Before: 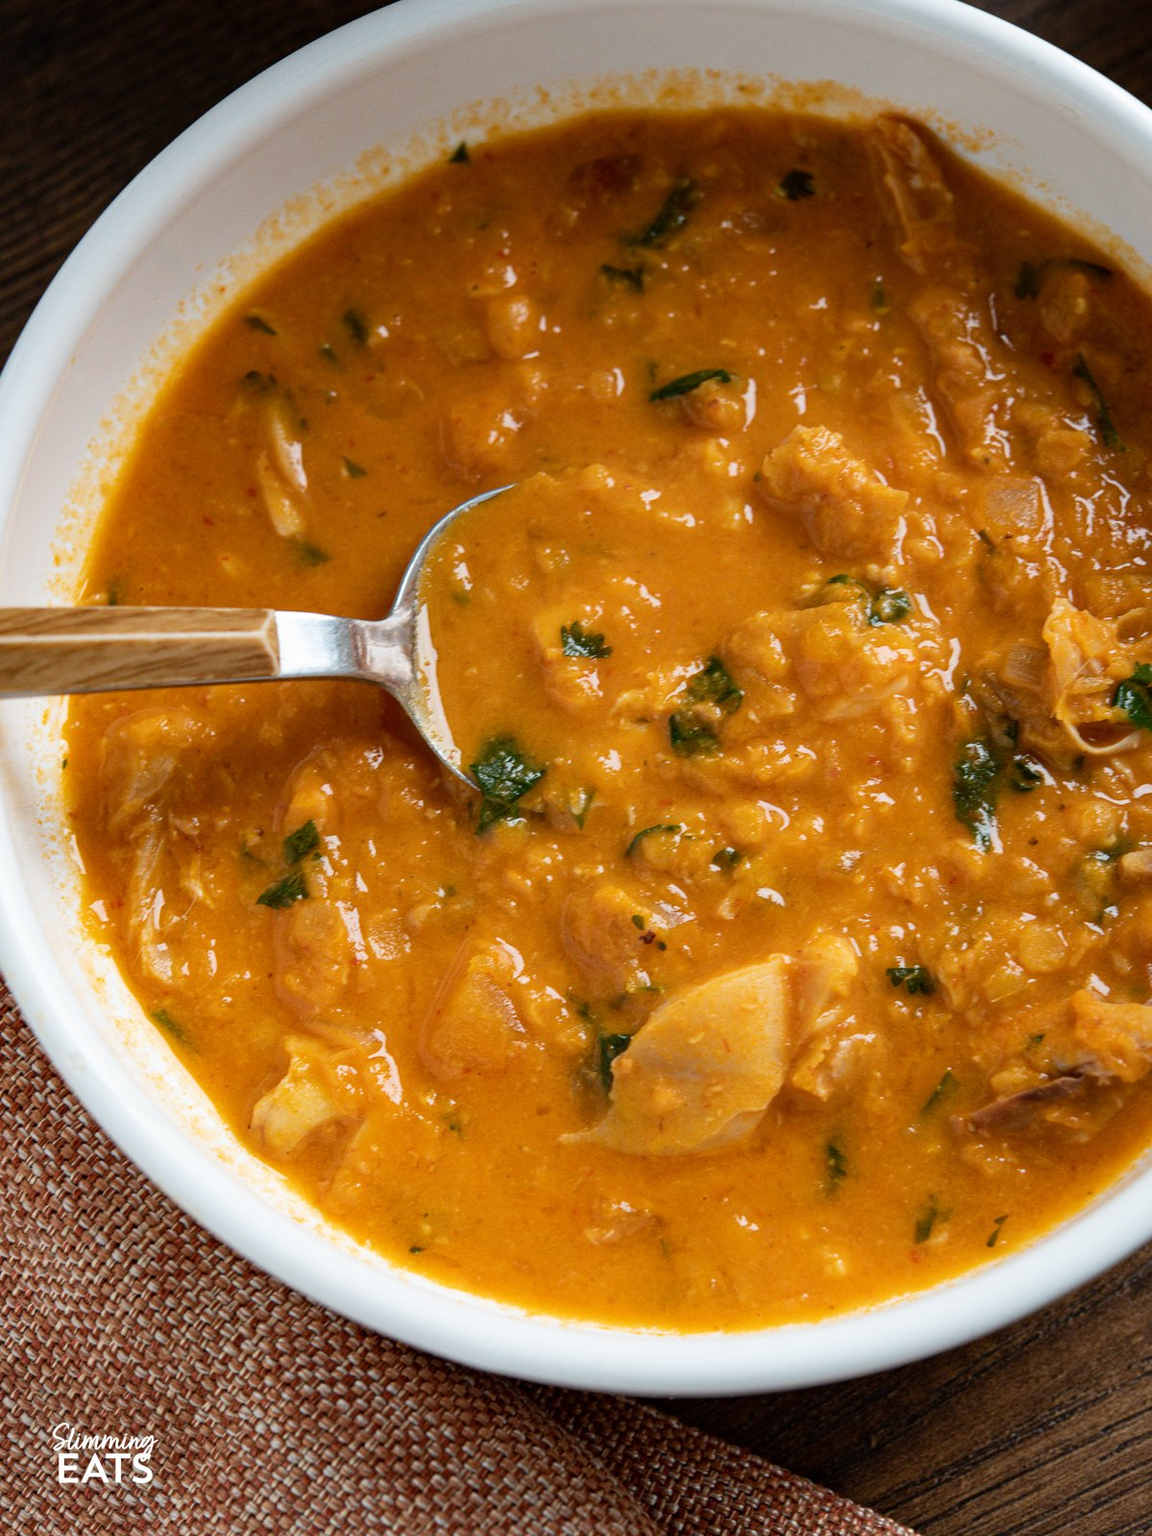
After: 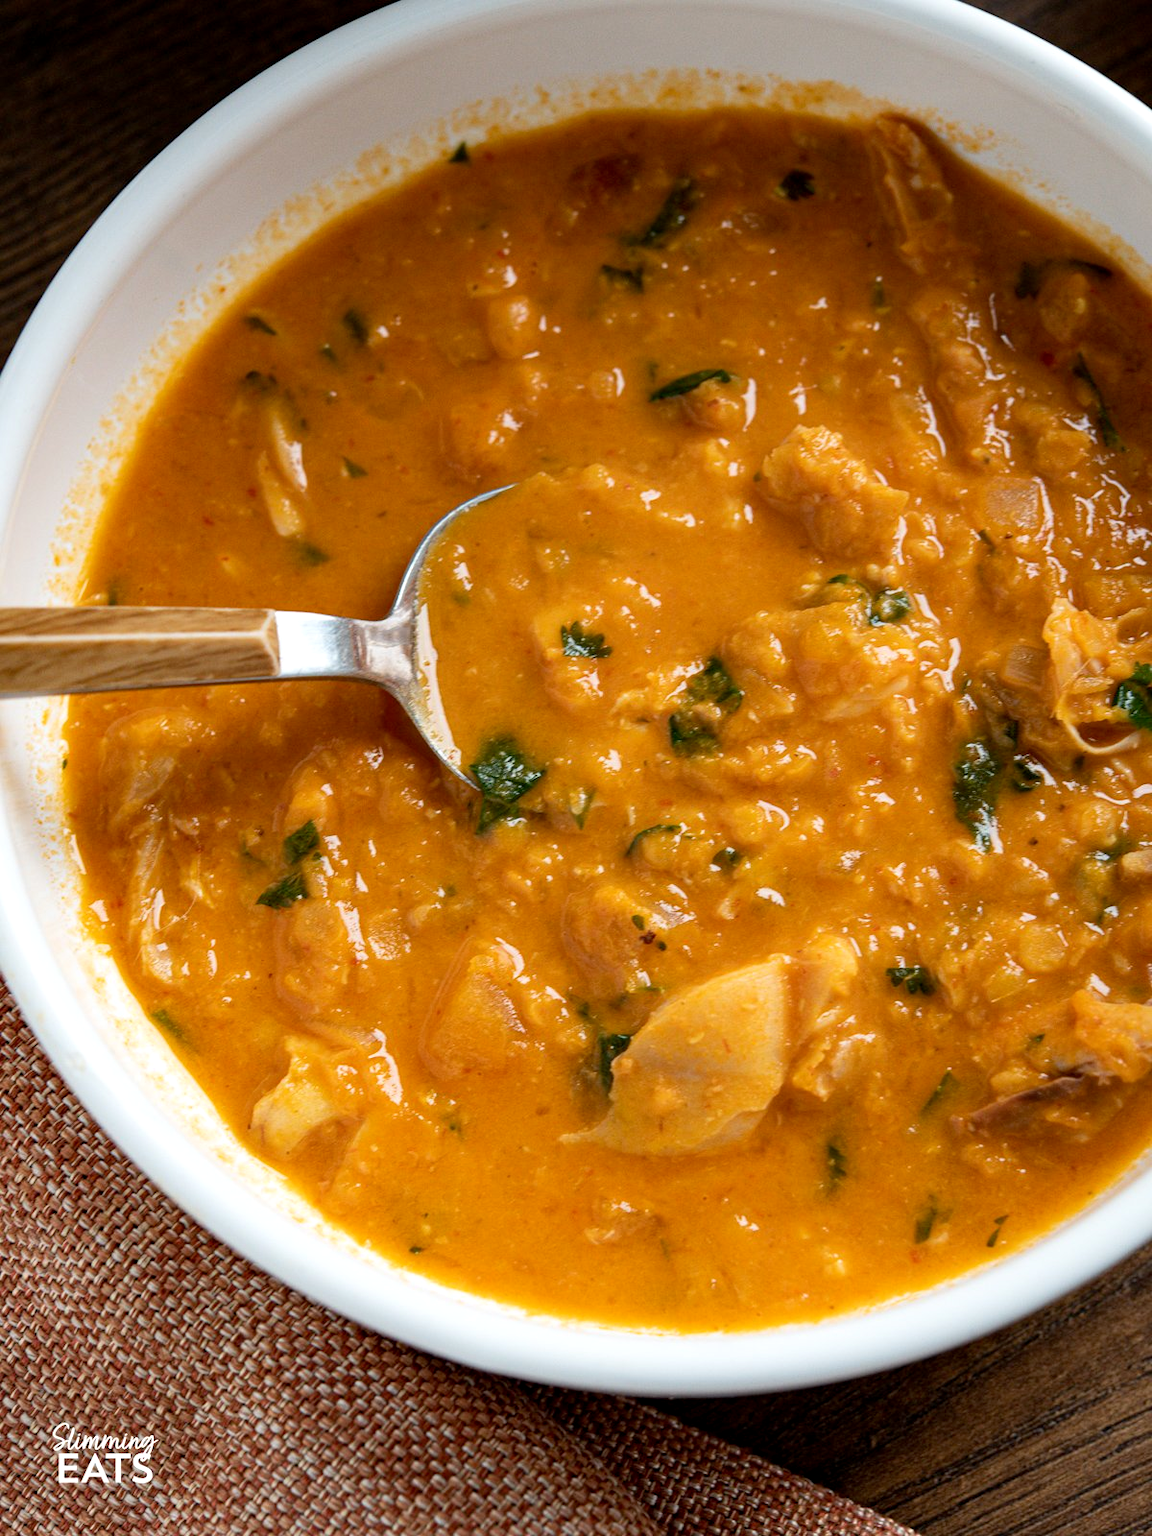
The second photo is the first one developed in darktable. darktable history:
exposure: black level correction 0.003, exposure 0.148 EV, compensate highlight preservation false
